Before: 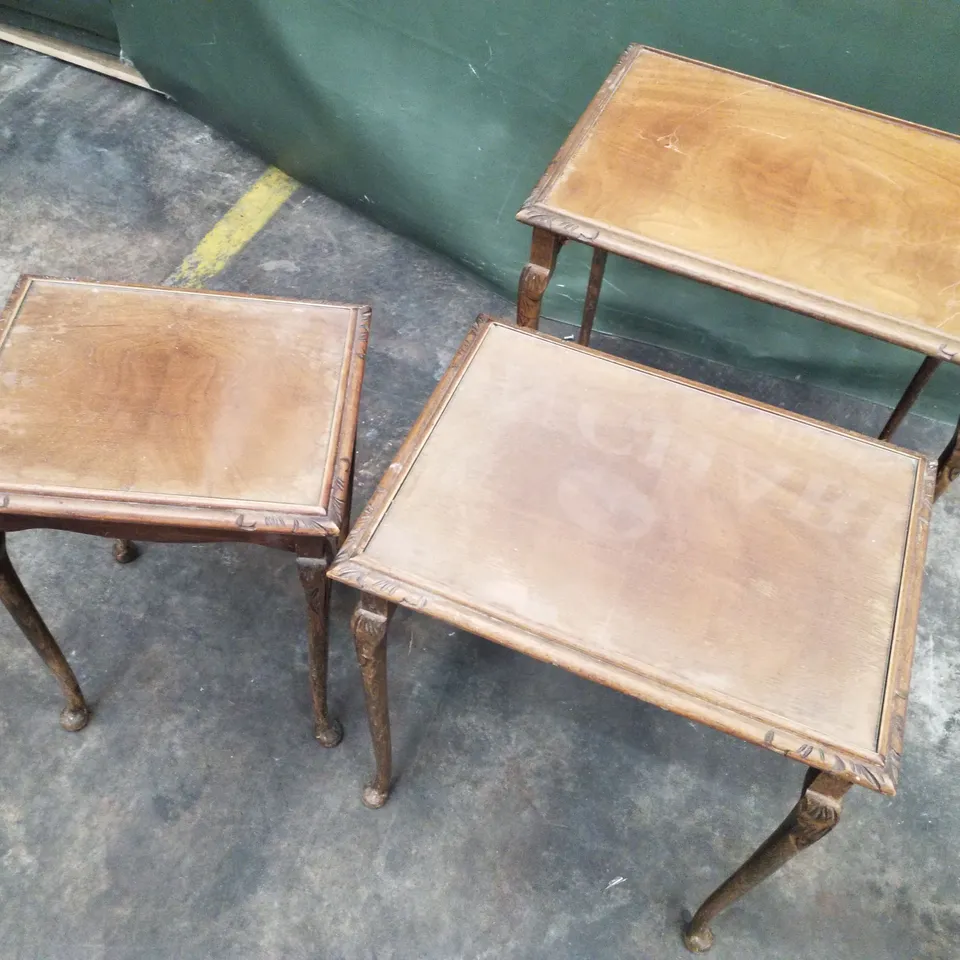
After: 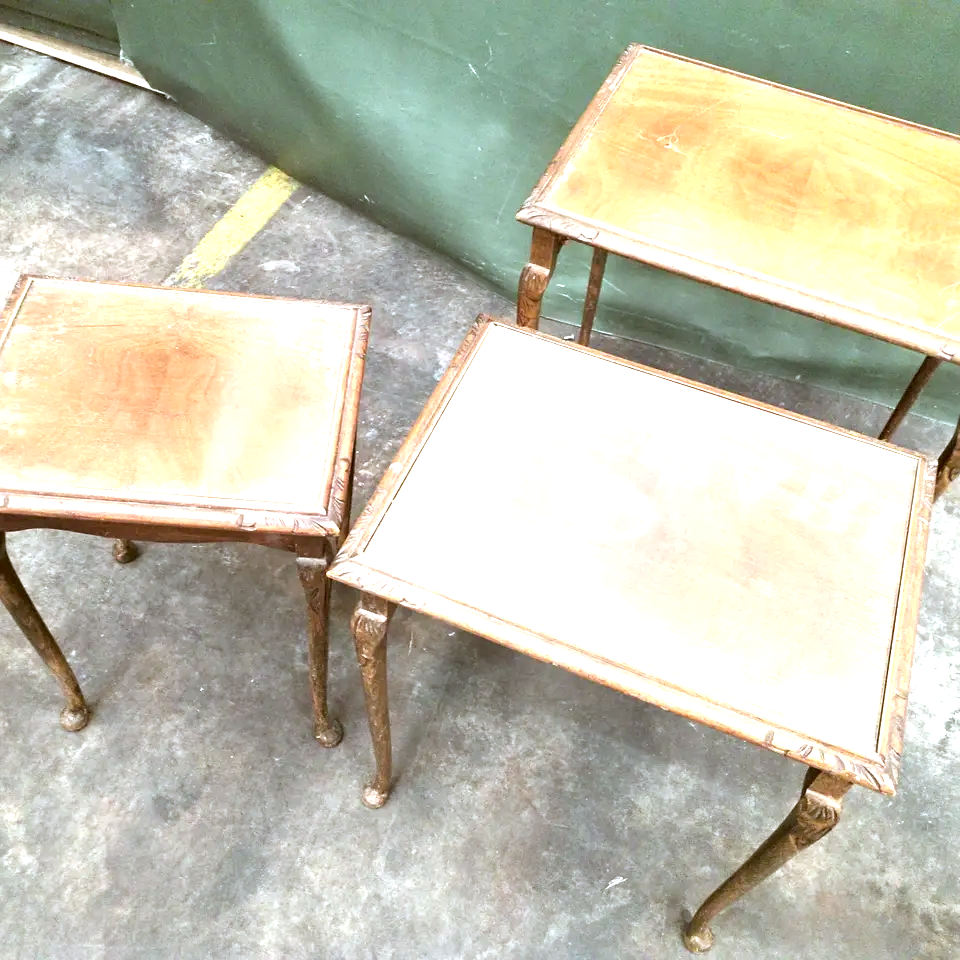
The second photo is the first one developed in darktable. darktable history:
exposure: black level correction 0, exposure 1 EV, compensate exposure bias true, compensate highlight preservation false
contrast equalizer: octaves 7, y [[0.6 ×6], [0.55 ×6], [0 ×6], [0 ×6], [0 ×6]], mix 0.15
sharpen: amount 0.2
color correction: highlights a* -0.482, highlights b* 0.161, shadows a* 4.66, shadows b* 20.72
